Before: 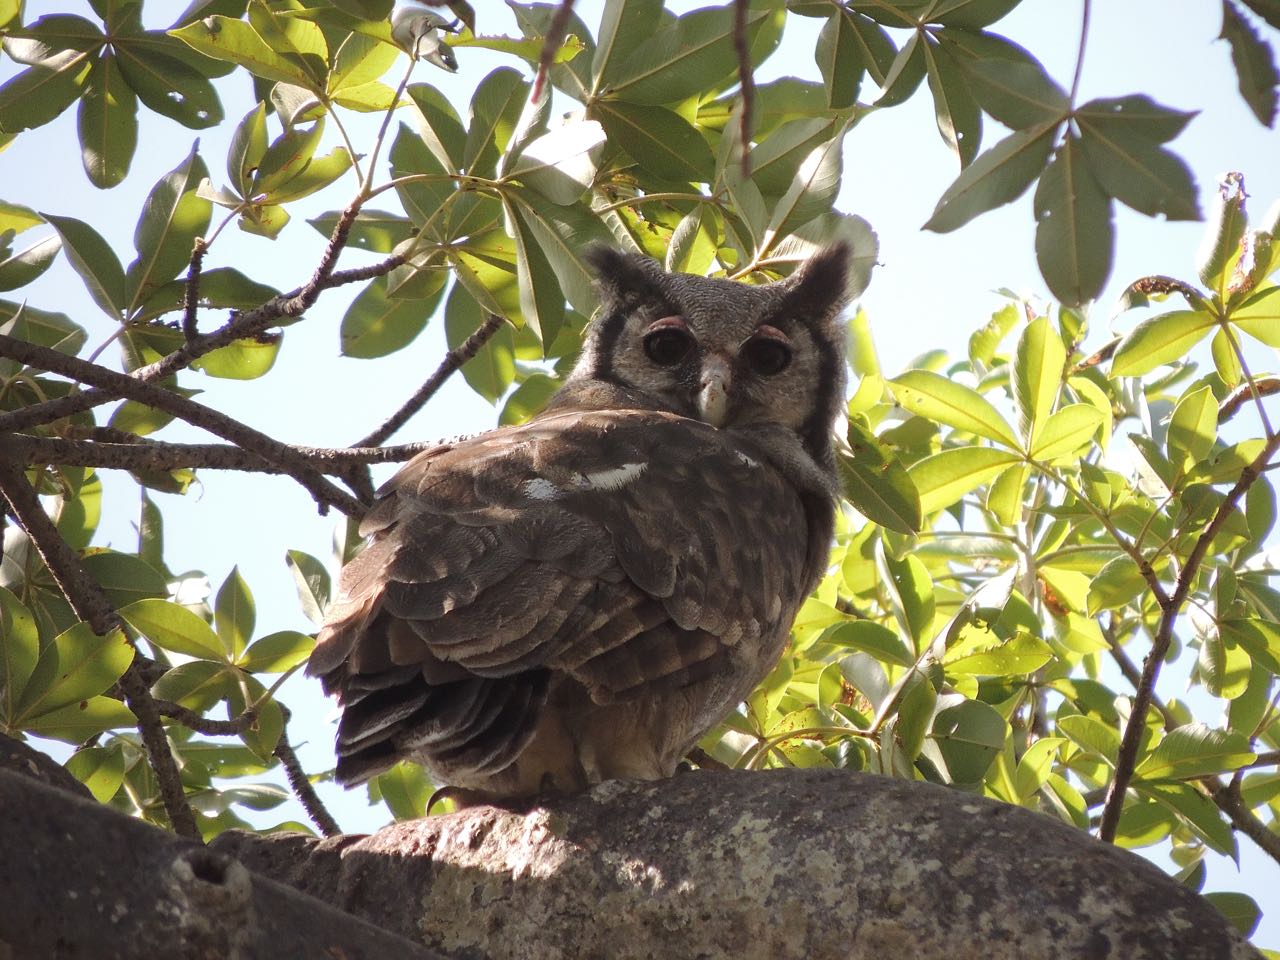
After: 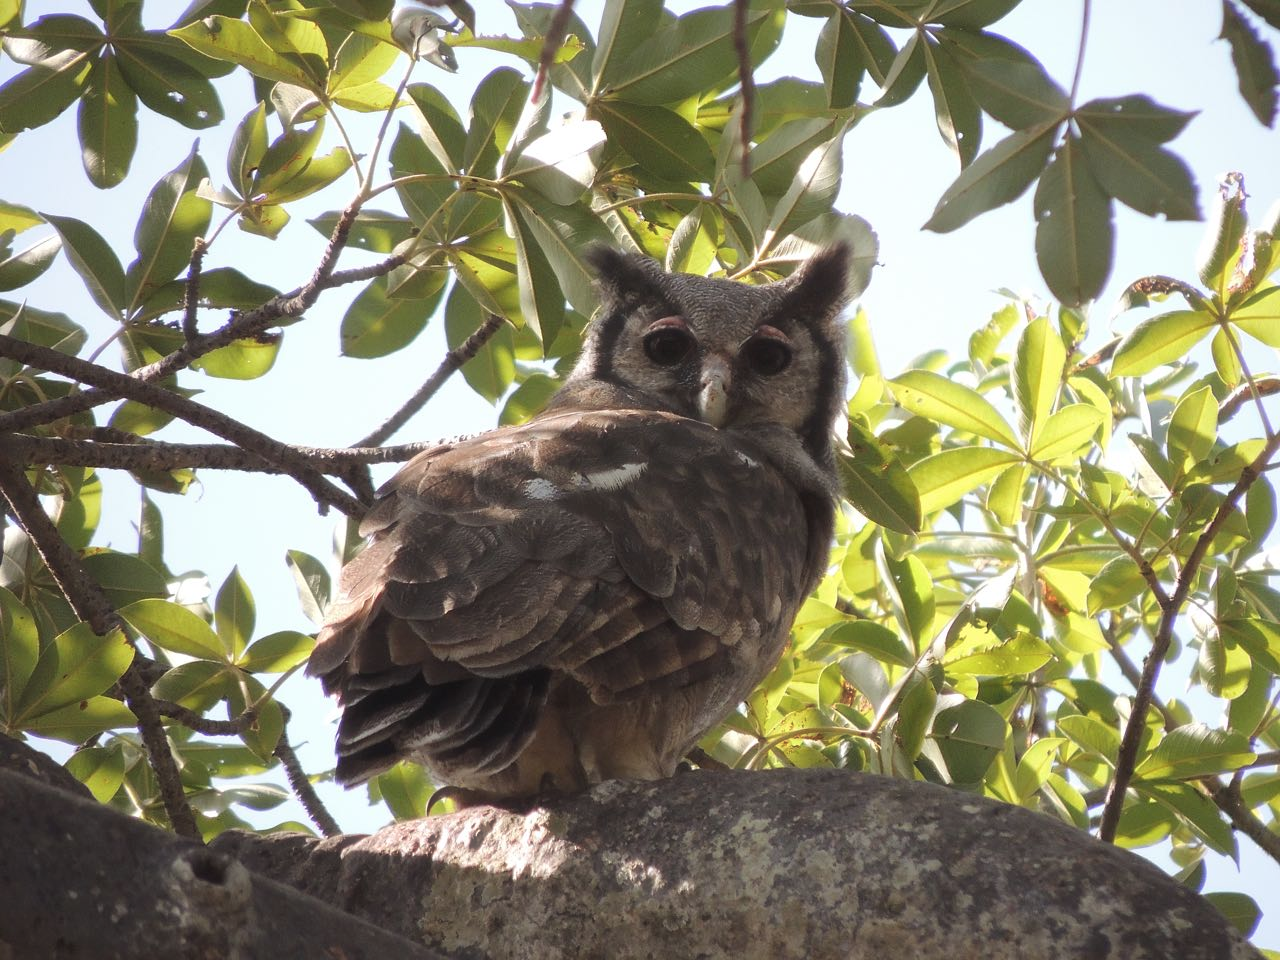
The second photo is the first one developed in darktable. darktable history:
haze removal: strength -0.109, compatibility mode true, adaptive false
